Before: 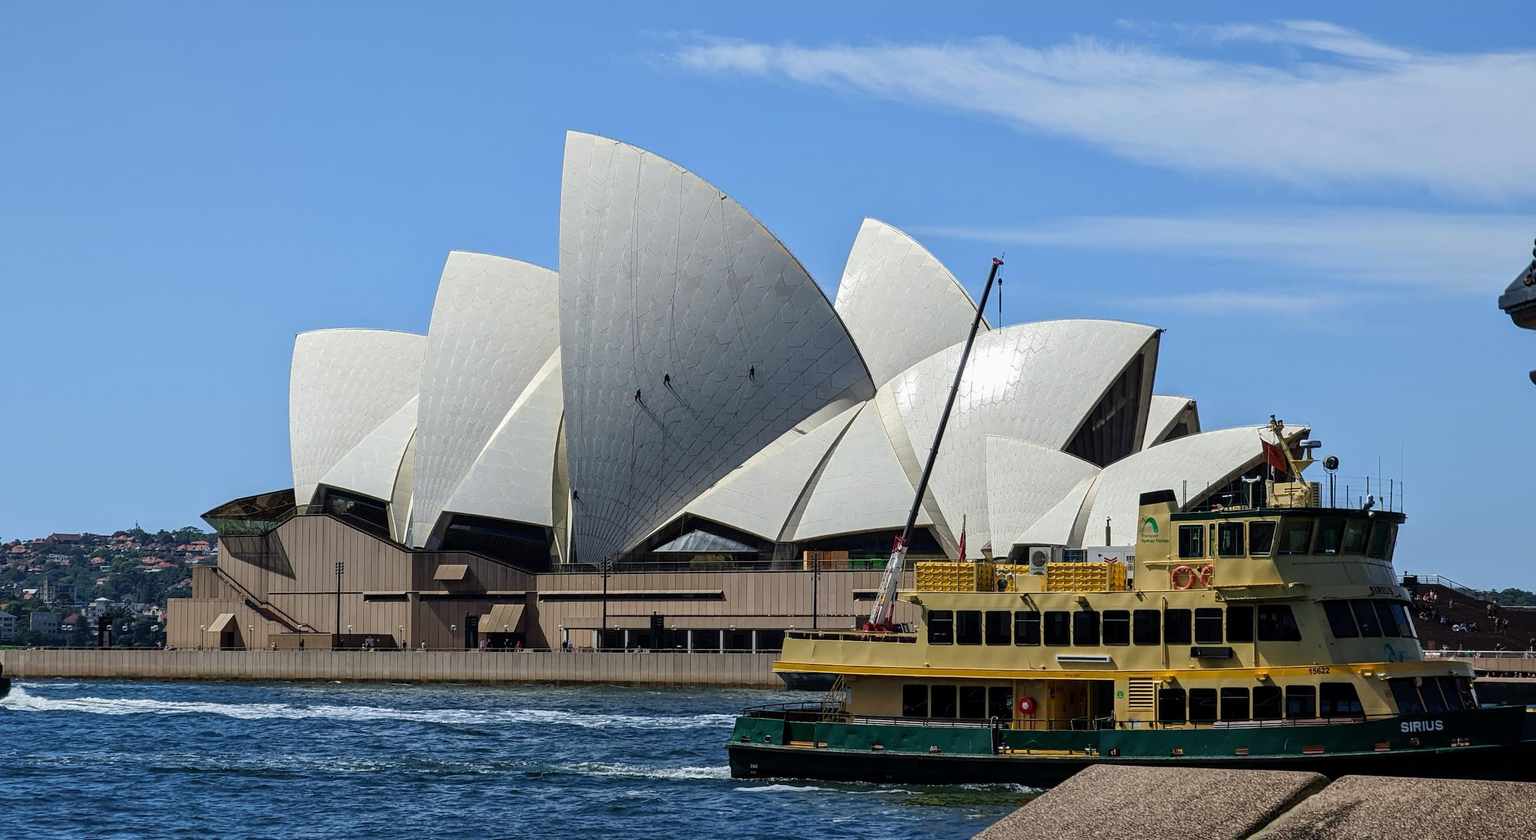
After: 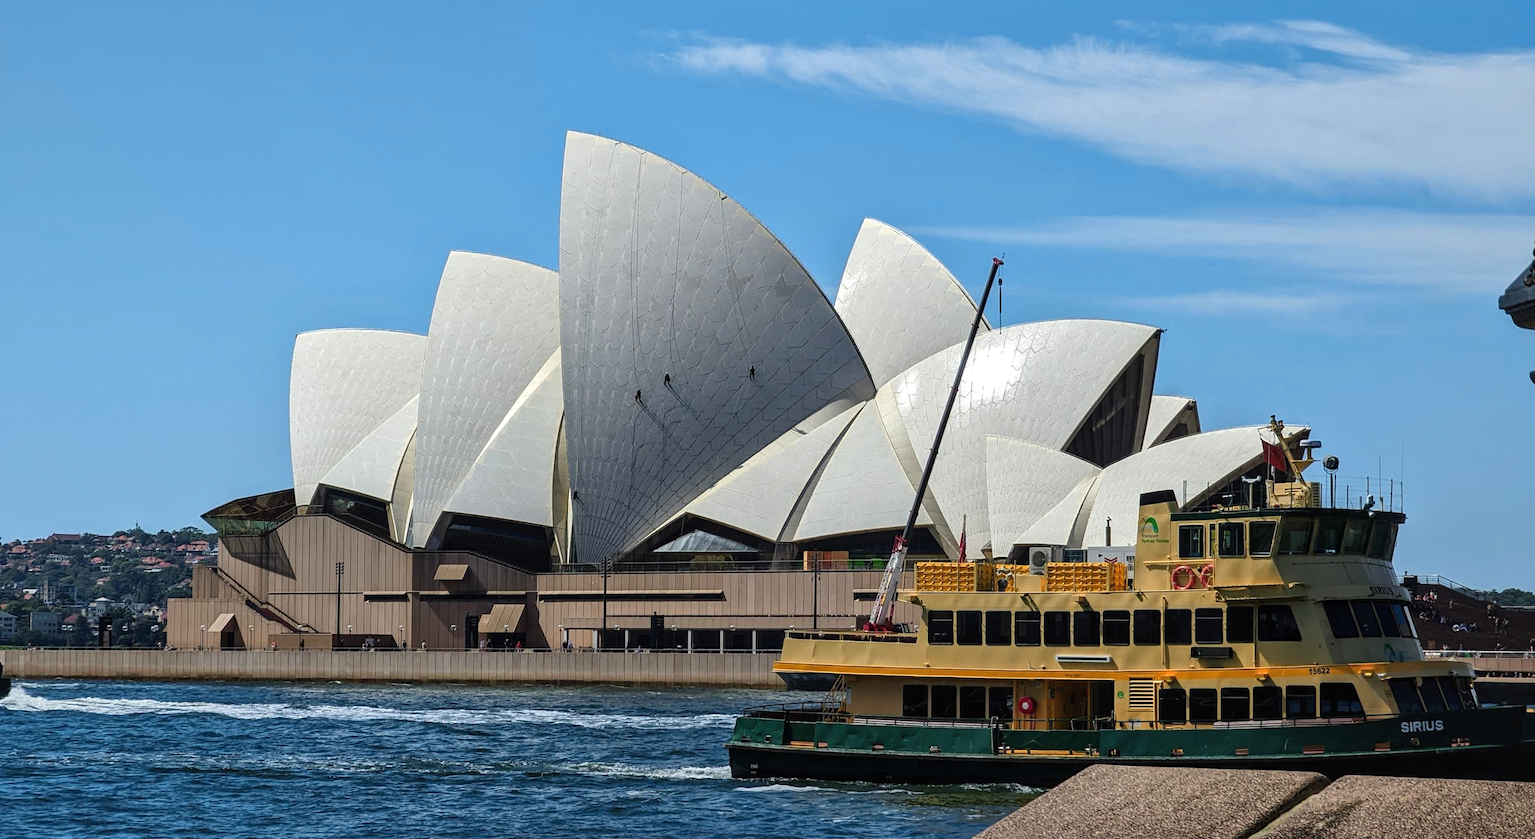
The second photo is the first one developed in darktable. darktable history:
local contrast: mode bilateral grid, contrast 20, coarseness 50, detail 120%, midtone range 0.2
color zones: curves: ch1 [(0.239, 0.552) (0.75, 0.5)]; ch2 [(0.25, 0.462) (0.749, 0.457)], mix 25.94%
exposure: black level correction -0.003, exposure 0.04 EV, compensate highlight preservation false
